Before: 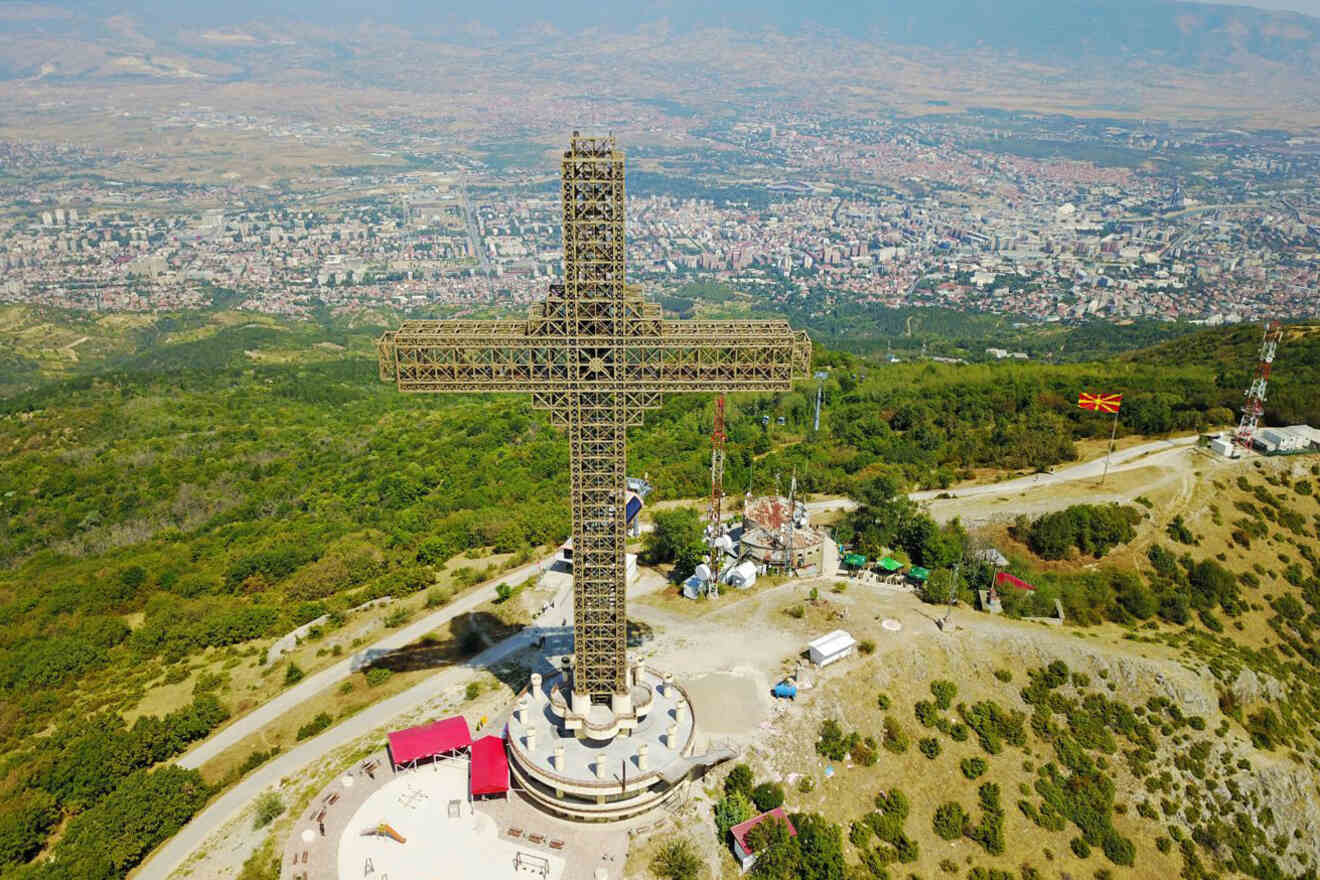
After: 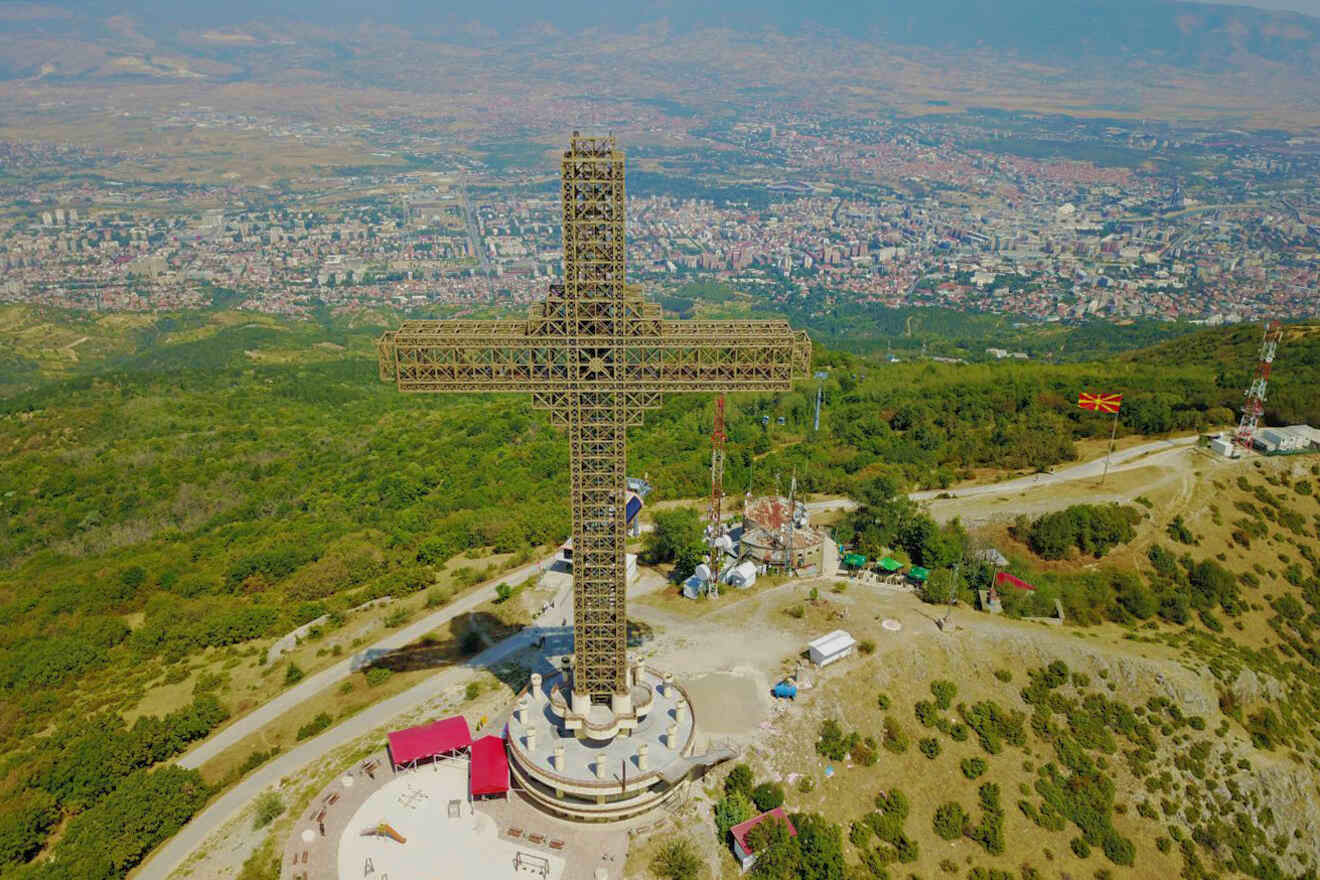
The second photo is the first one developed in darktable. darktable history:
exposure: exposure -0.057 EV, compensate exposure bias true, compensate highlight preservation false
velvia: on, module defaults
tone equalizer: -8 EV 0.23 EV, -7 EV 0.424 EV, -6 EV 0.442 EV, -5 EV 0.259 EV, -3 EV -0.25 EV, -2 EV -0.433 EV, -1 EV -0.422 EV, +0 EV -0.275 EV, edges refinement/feathering 500, mask exposure compensation -1.24 EV, preserve details no
